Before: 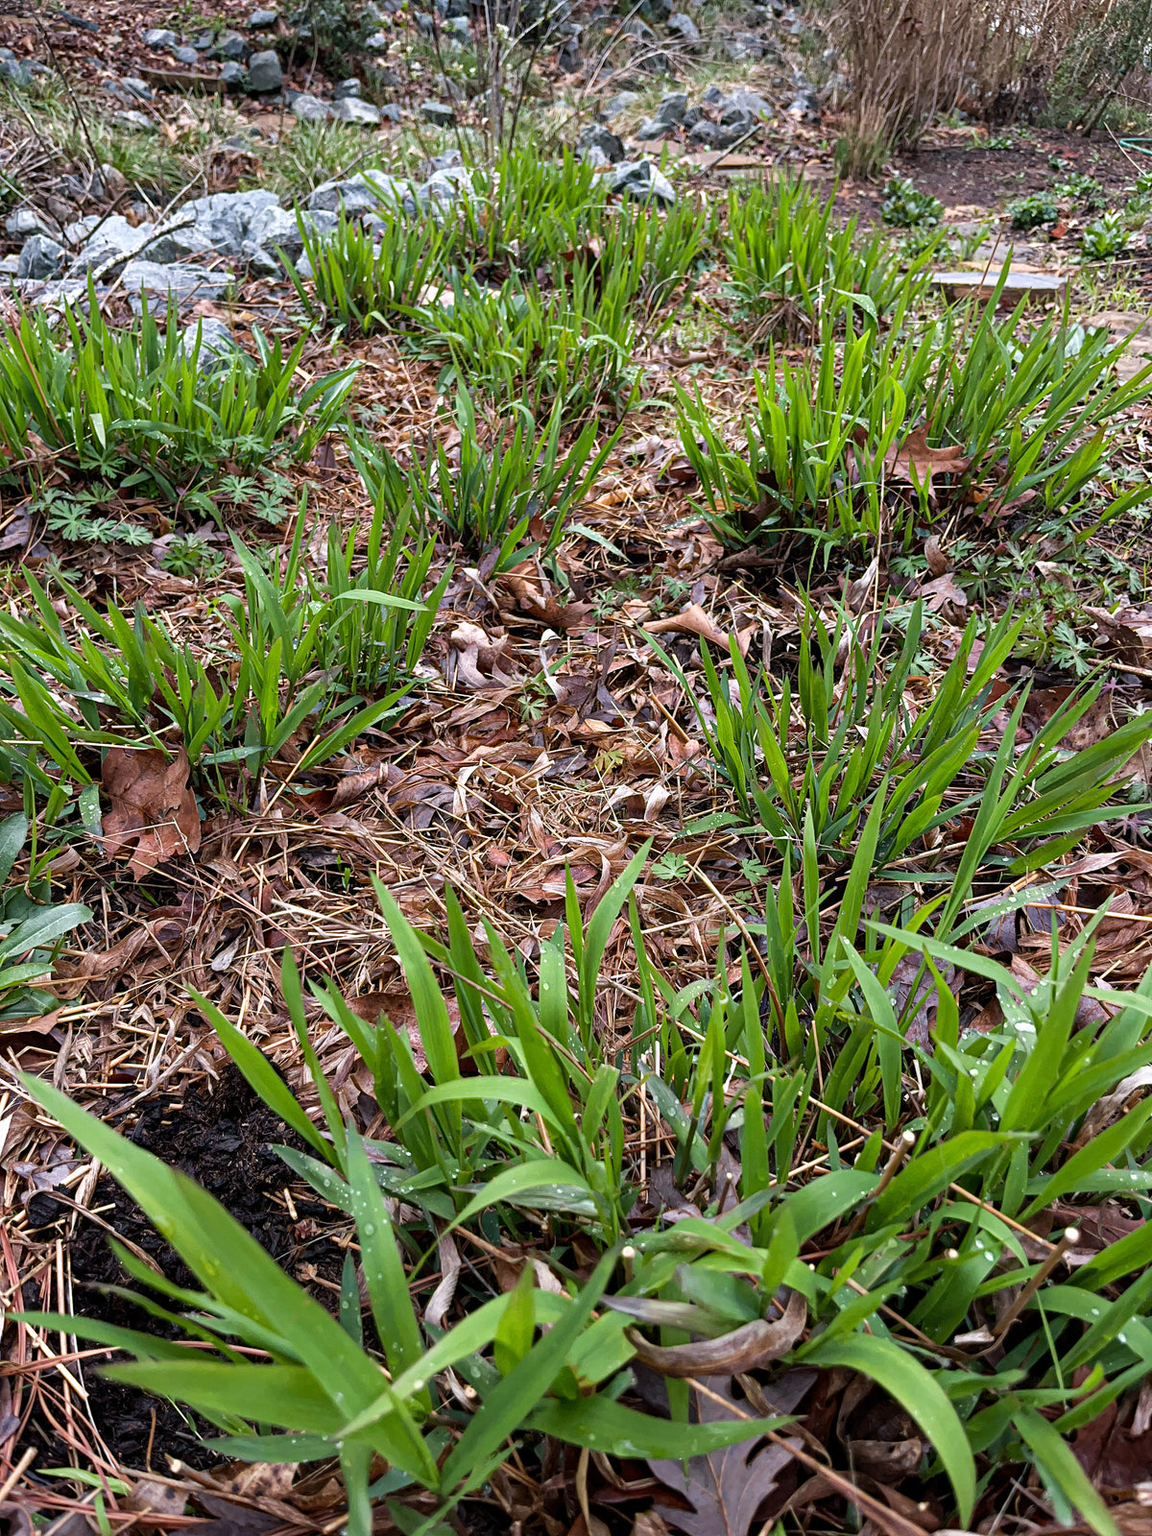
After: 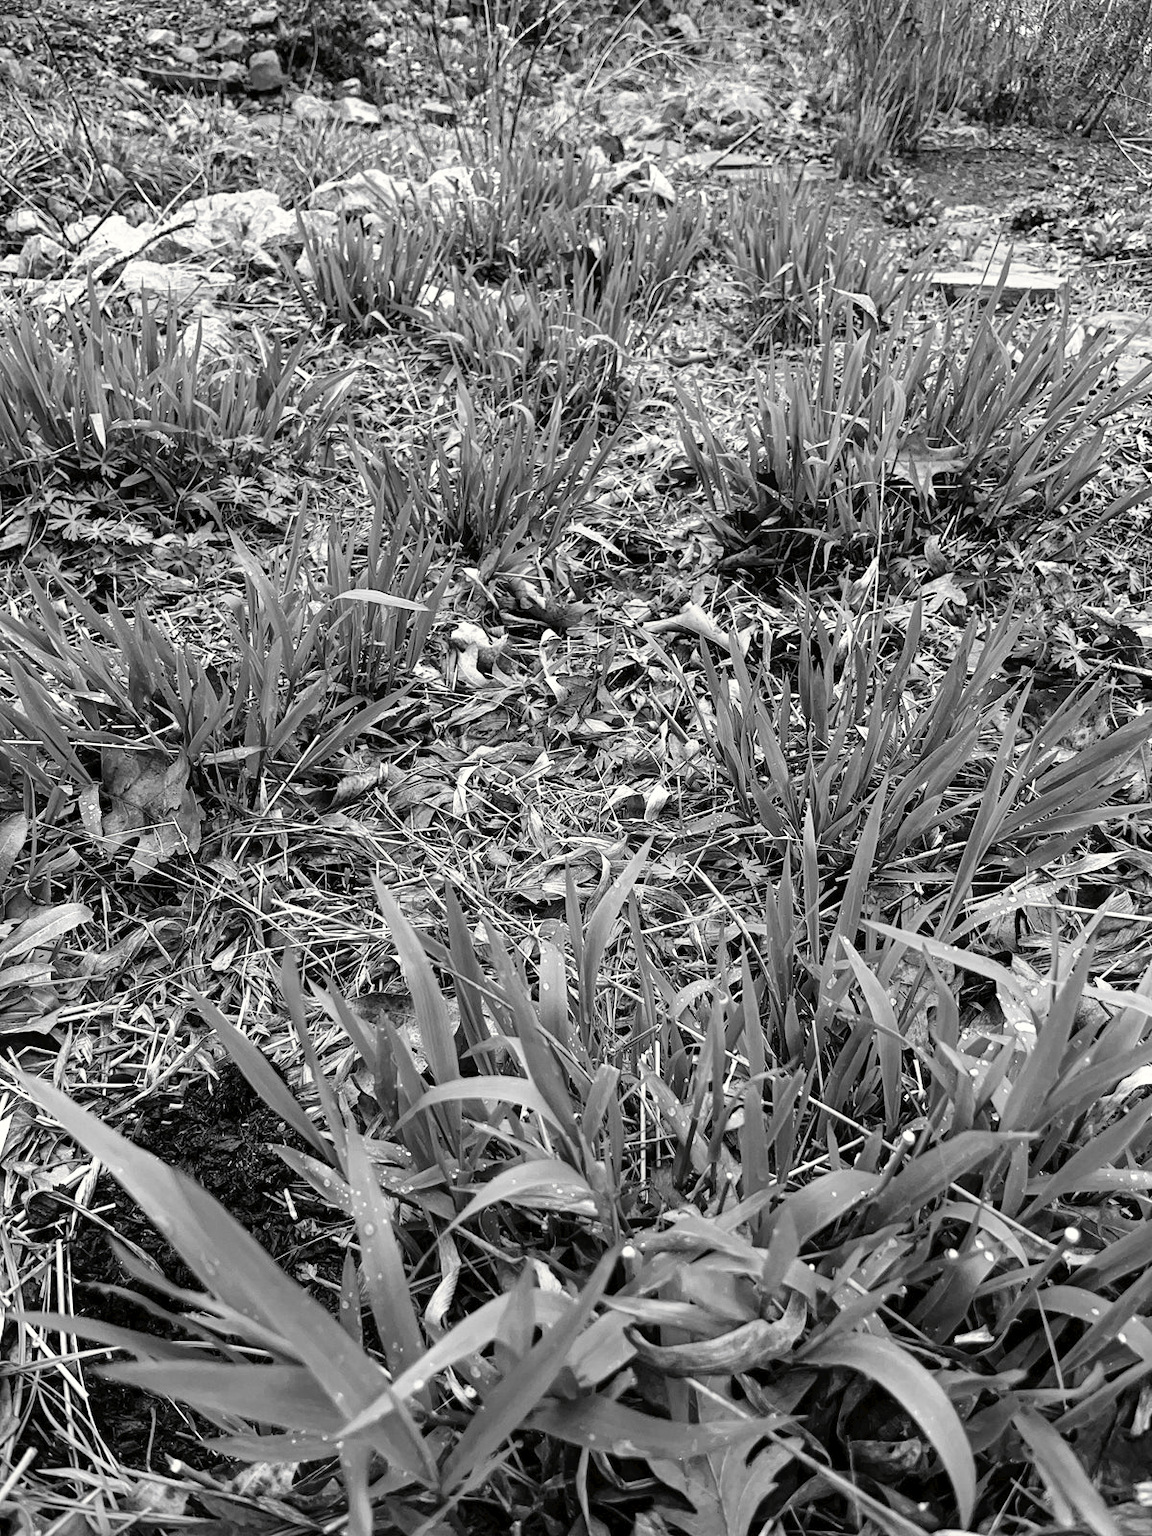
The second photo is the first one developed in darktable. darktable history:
tone curve: curves: ch0 [(0, 0) (0.003, 0.023) (0.011, 0.025) (0.025, 0.029) (0.044, 0.047) (0.069, 0.079) (0.1, 0.113) (0.136, 0.152) (0.177, 0.199) (0.224, 0.26) (0.277, 0.333) (0.335, 0.404) (0.399, 0.48) (0.468, 0.559) (0.543, 0.635) (0.623, 0.713) (0.709, 0.797) (0.801, 0.879) (0.898, 0.953) (1, 1)], preserve colors none
color look up table: target L [100, 100.66, 88.12, 86.7, 87.05, 79.88, 73.68, 72.58, 74.05, 65.87, 50.43, 44.41, 43.19, 41.14, 22.84, 1.645, 200.82, 78.07, 69.61, 65.49, 67, 67.99, 58.64, 66.62, 34.45, 33.74, 35.44, 15.16, 100, 83.84, 89.53, 68.24, 74.78, 82.76, 61.7, 78.07, 78.07, 47.24, 57.09, 46.03, 18, 89.53, 79.88, 72.21, 80.97, 77.71, 57.48, 48.84, 33.18], target a [-0.653, 0.001, -0.002, -0.002, 0 ×10, 0.001, -0.077, 0 ×4, -0.001, 0.001, 0 ×4, 0.001, 0, -0.653, 0, -0.003, 0.001, 0 ×9, -0.003, 0, 0, -0.002, 0 ×4], target b [8.393, -0.002, 0.024, 0.024, 0.001, 0.002 ×9, -0.004, 0.948, -0.001, 0.002, 0.002, 0.002, 0.003, -0.005, 0.002, 0.002, 0.002, -0.002, -0.003, 0.007, 8.393, 0.001, 0.025, -0.005, 0.002 ×8, -0.002, 0.025, 0.002, 0.002, 0.023, 0.002, 0.002, -0.003, 0.001], num patches 49
